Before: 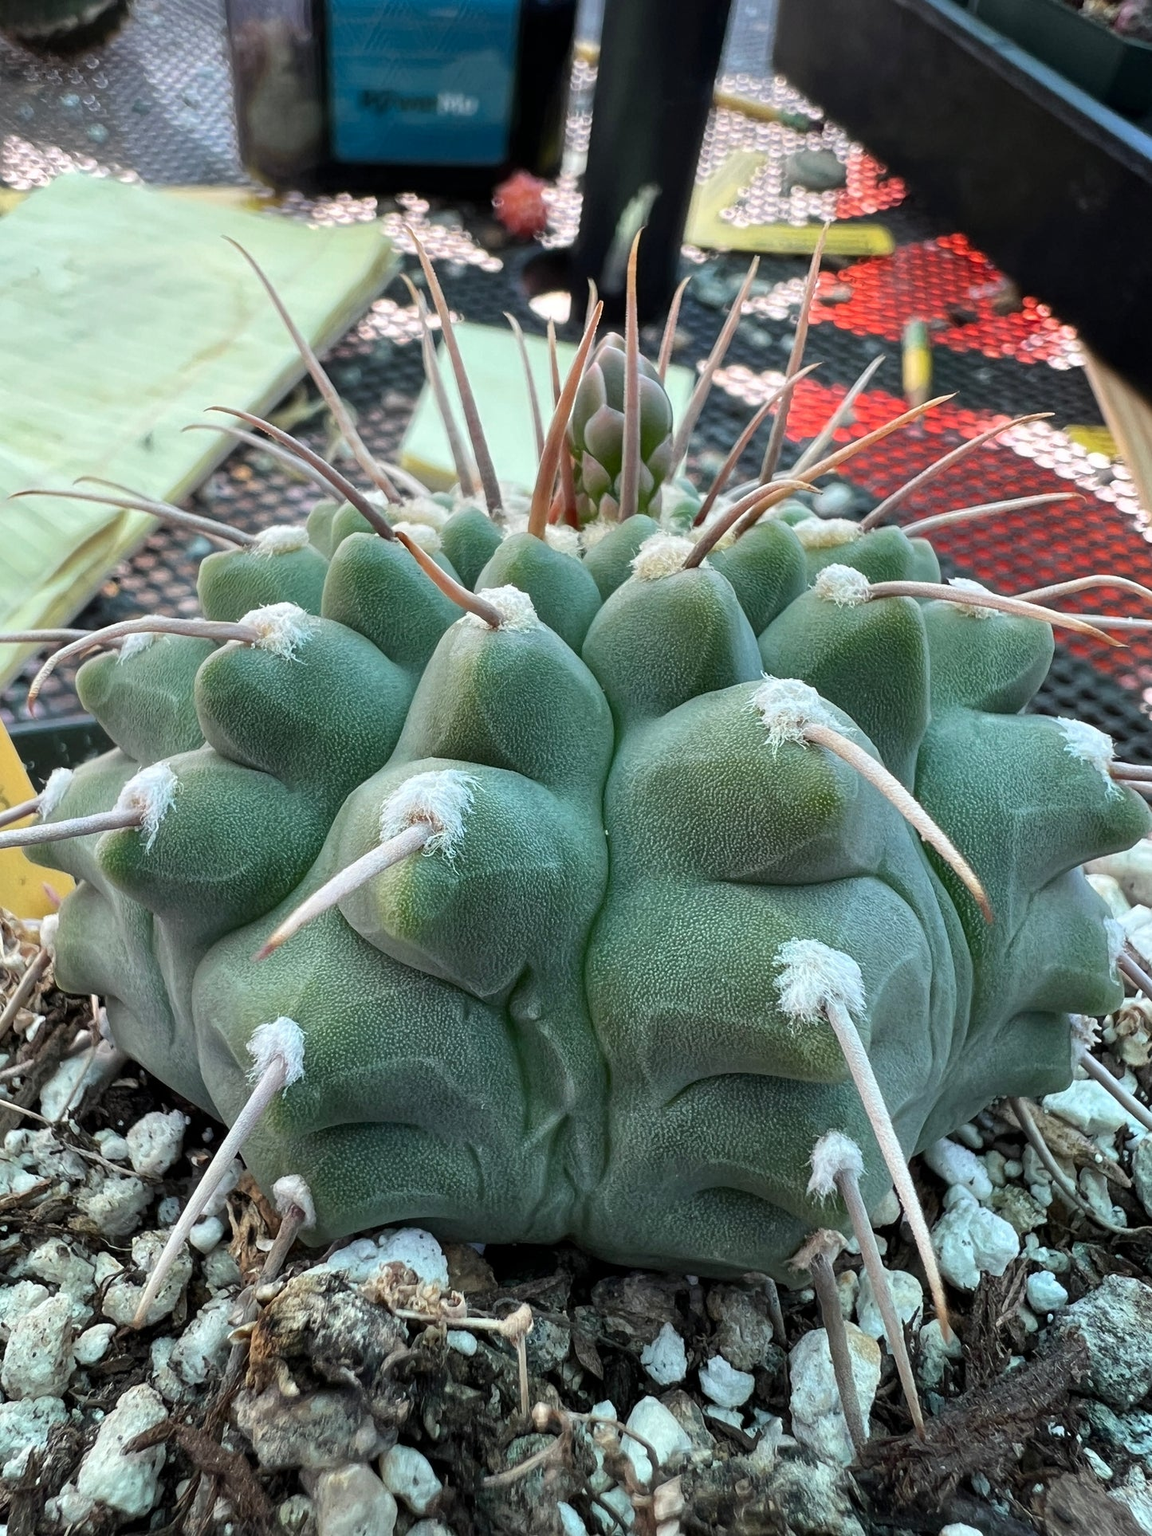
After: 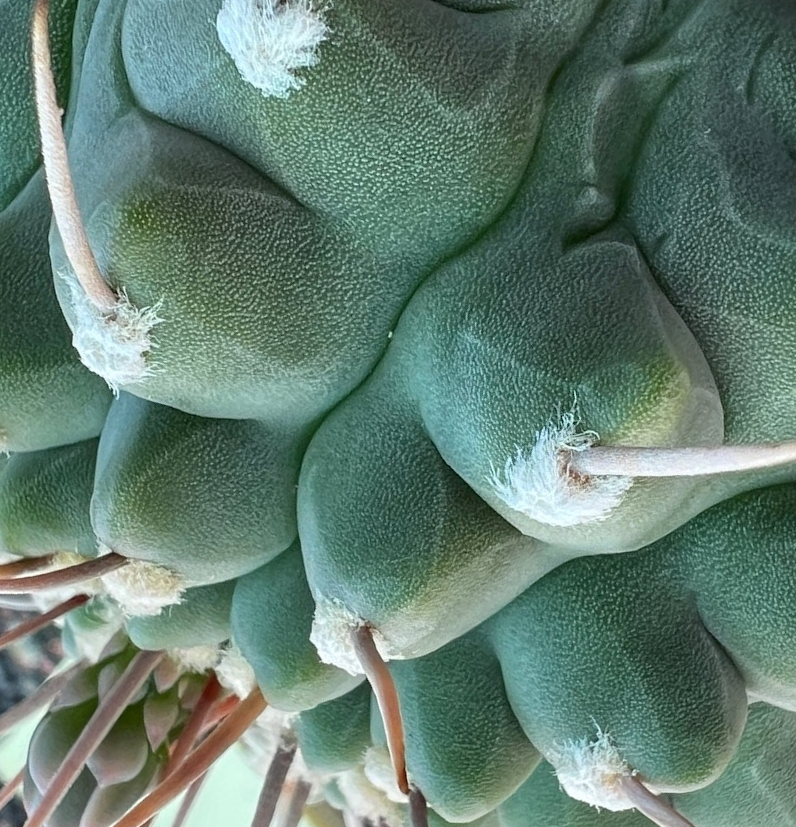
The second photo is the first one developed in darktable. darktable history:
crop and rotate: angle 146.99°, left 9.096%, top 15.684%, right 4.584%, bottom 17.119%
